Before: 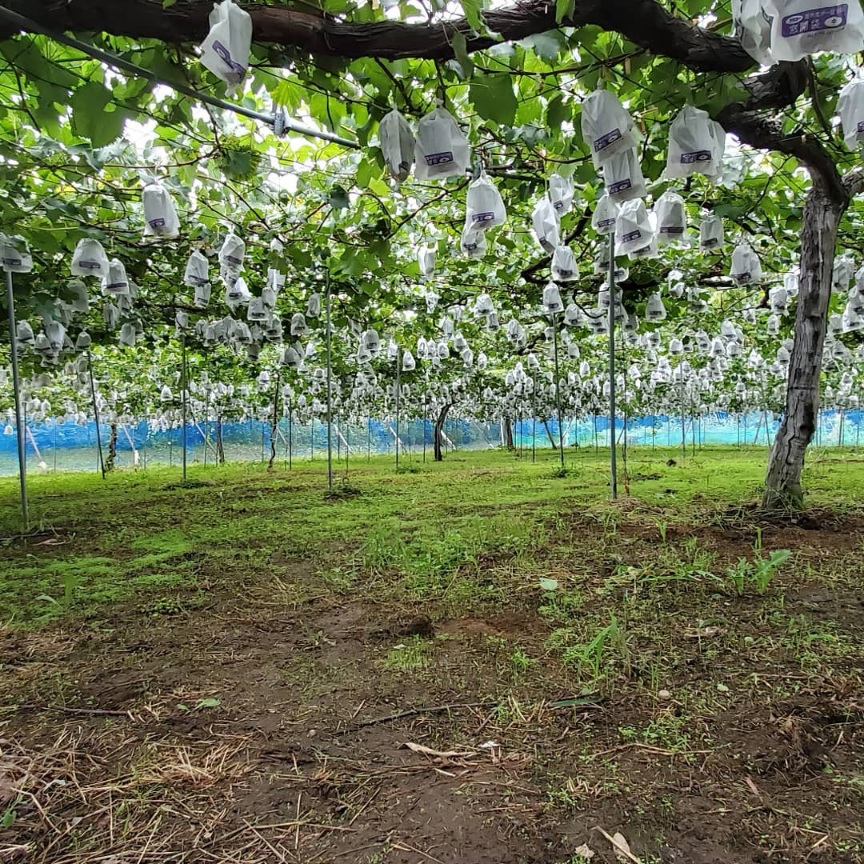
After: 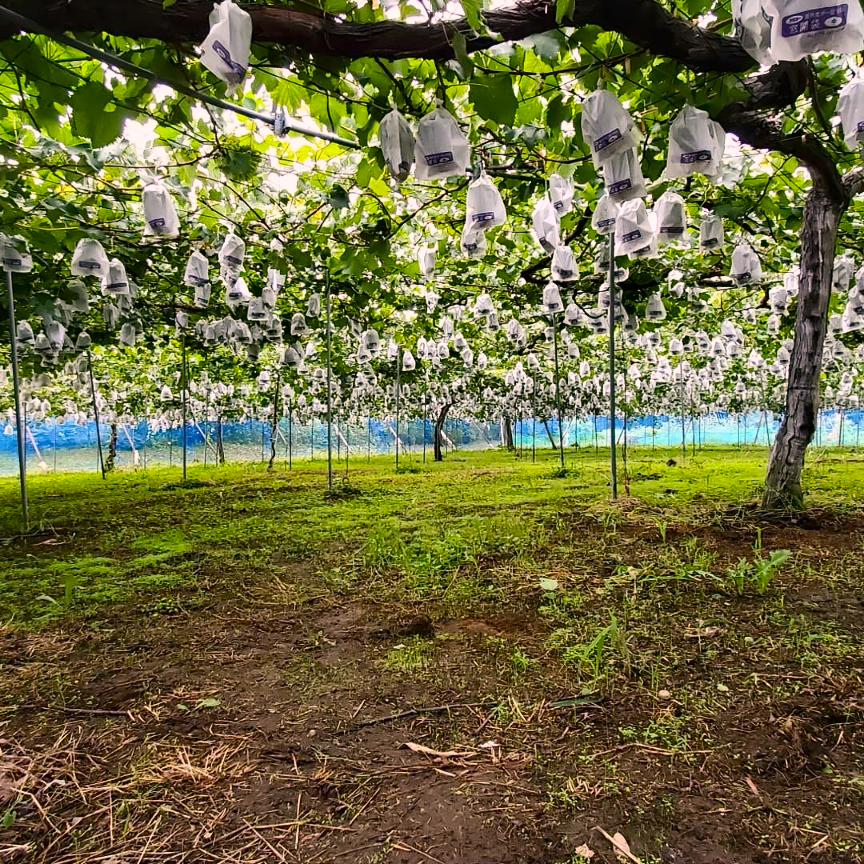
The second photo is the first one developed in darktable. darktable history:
color correction: highlights a* 12.23, highlights b* 5.41
contrast brightness saturation: contrast 0.22
color balance rgb: perceptual saturation grading › global saturation 20%, global vibrance 20%
